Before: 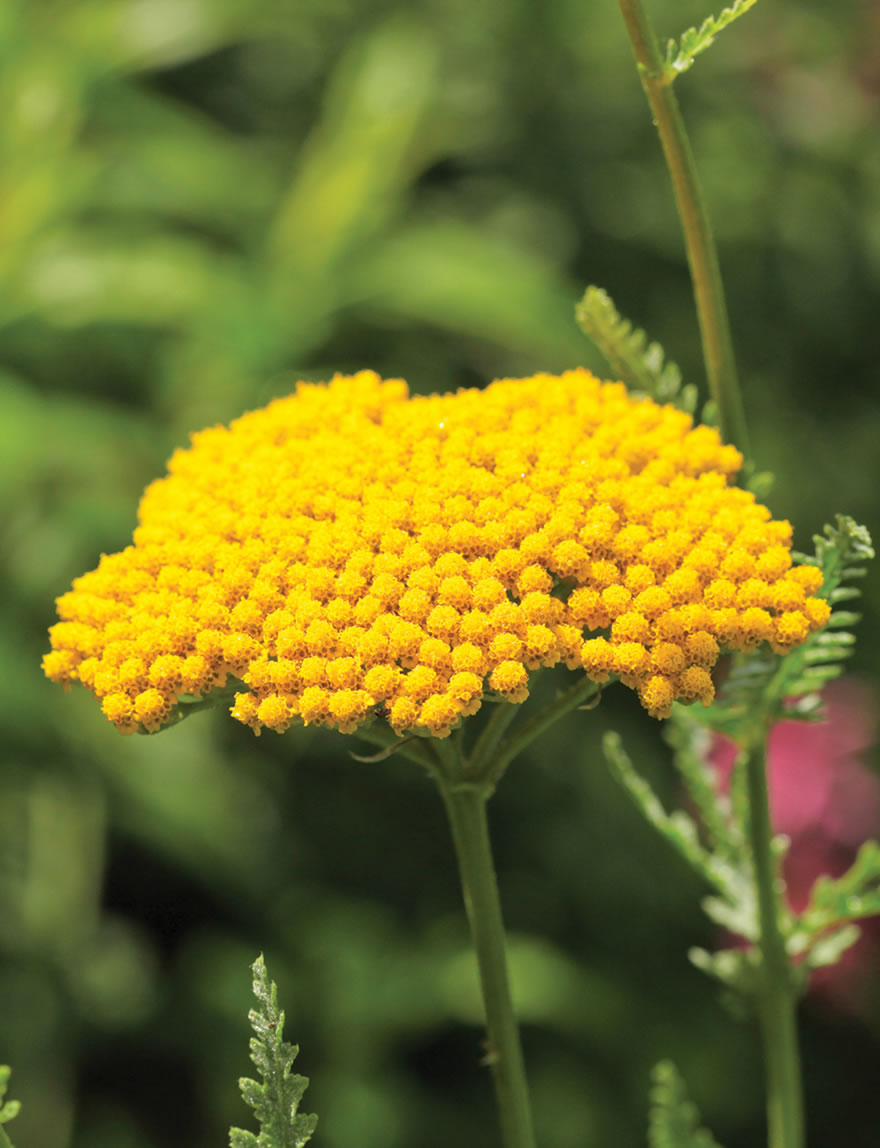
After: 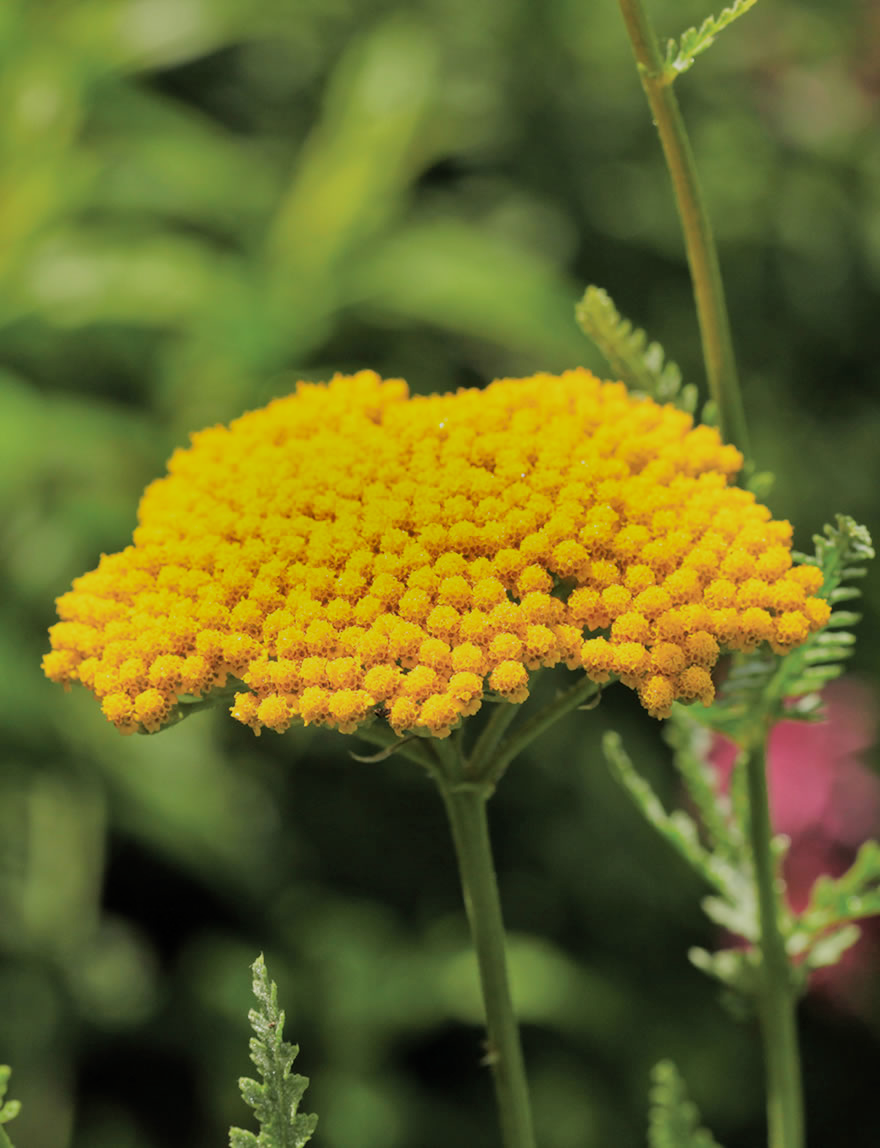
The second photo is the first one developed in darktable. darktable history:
filmic rgb: black relative exposure -8.03 EV, white relative exposure 4.05 EV, threshold 3.03 EV, hardness 4.16, enable highlight reconstruction true
shadows and highlights: shadows 20.91, highlights -80.76, highlights color adjustment 40.25%, soften with gaussian
